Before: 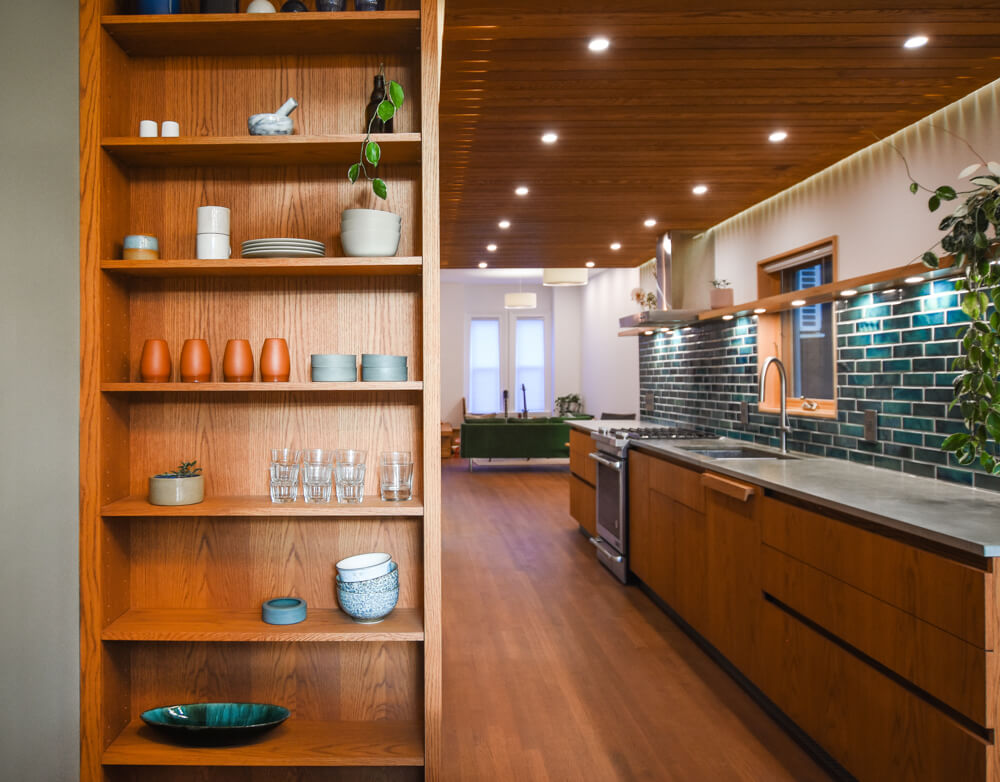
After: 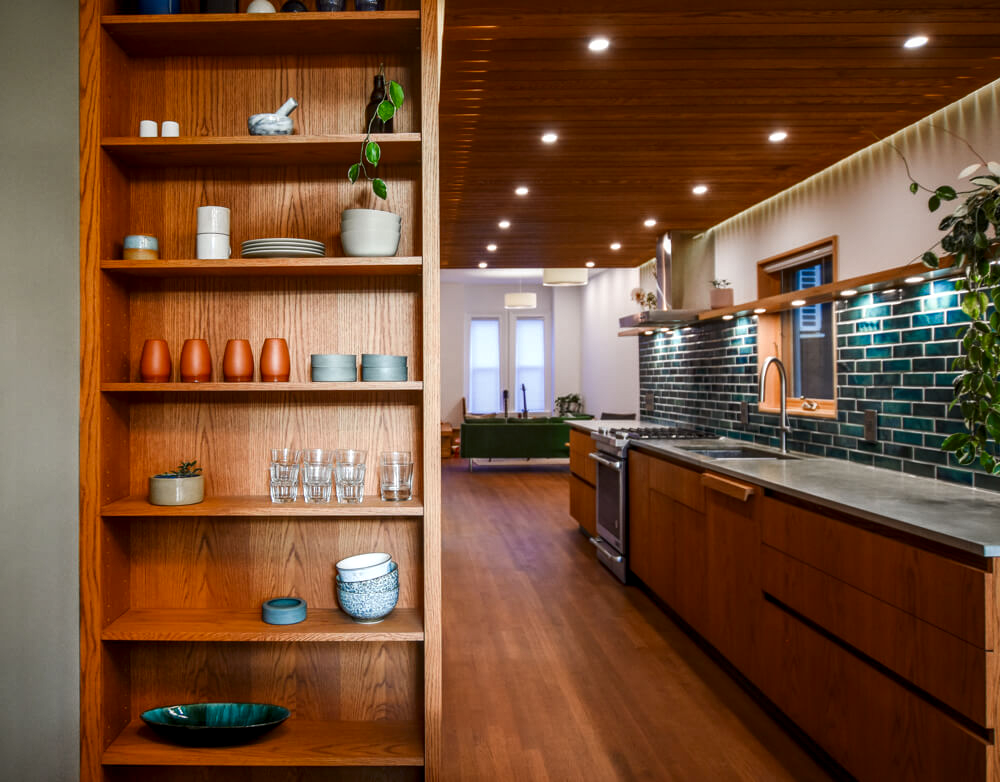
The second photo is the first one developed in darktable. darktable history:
contrast brightness saturation: contrast 0.068, brightness -0.132, saturation 0.057
local contrast: on, module defaults
